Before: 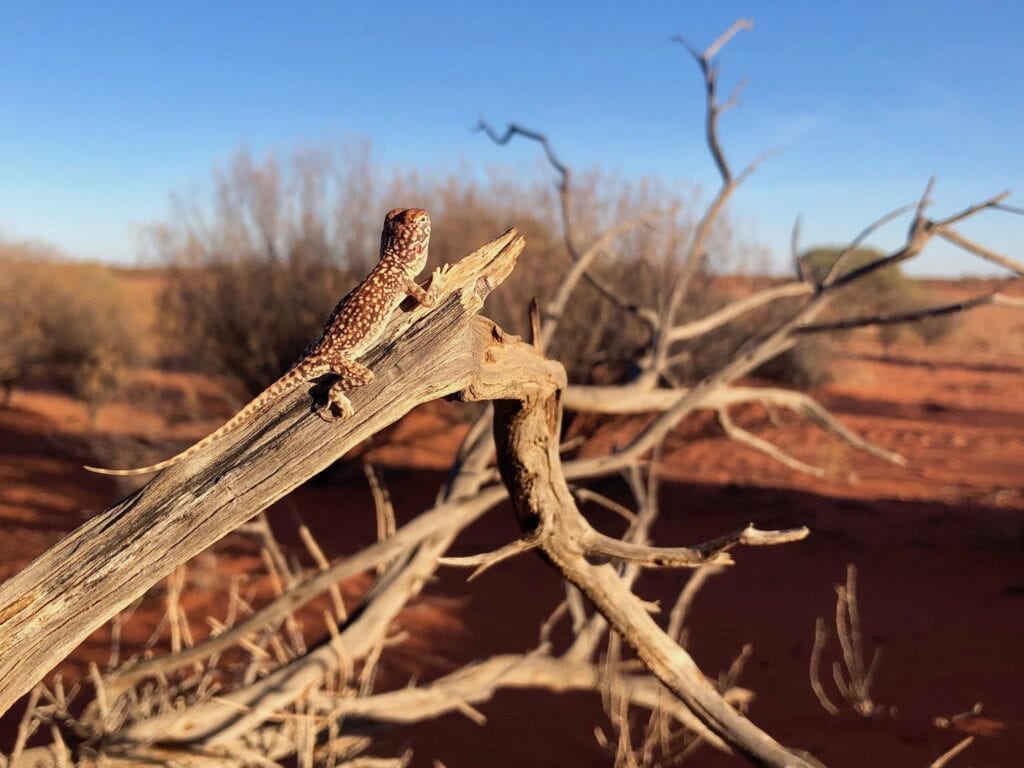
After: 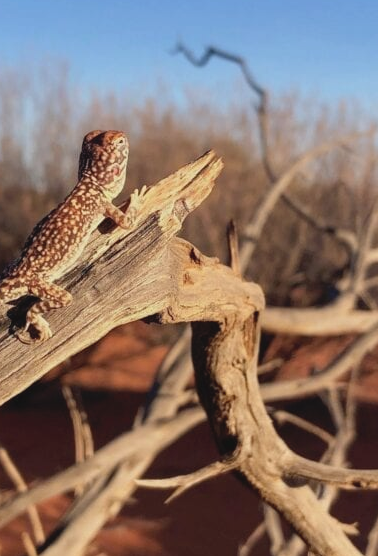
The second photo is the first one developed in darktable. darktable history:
crop and rotate: left 29.566%, top 10.164%, right 33.461%, bottom 17.327%
contrast brightness saturation: contrast -0.103, saturation -0.095
